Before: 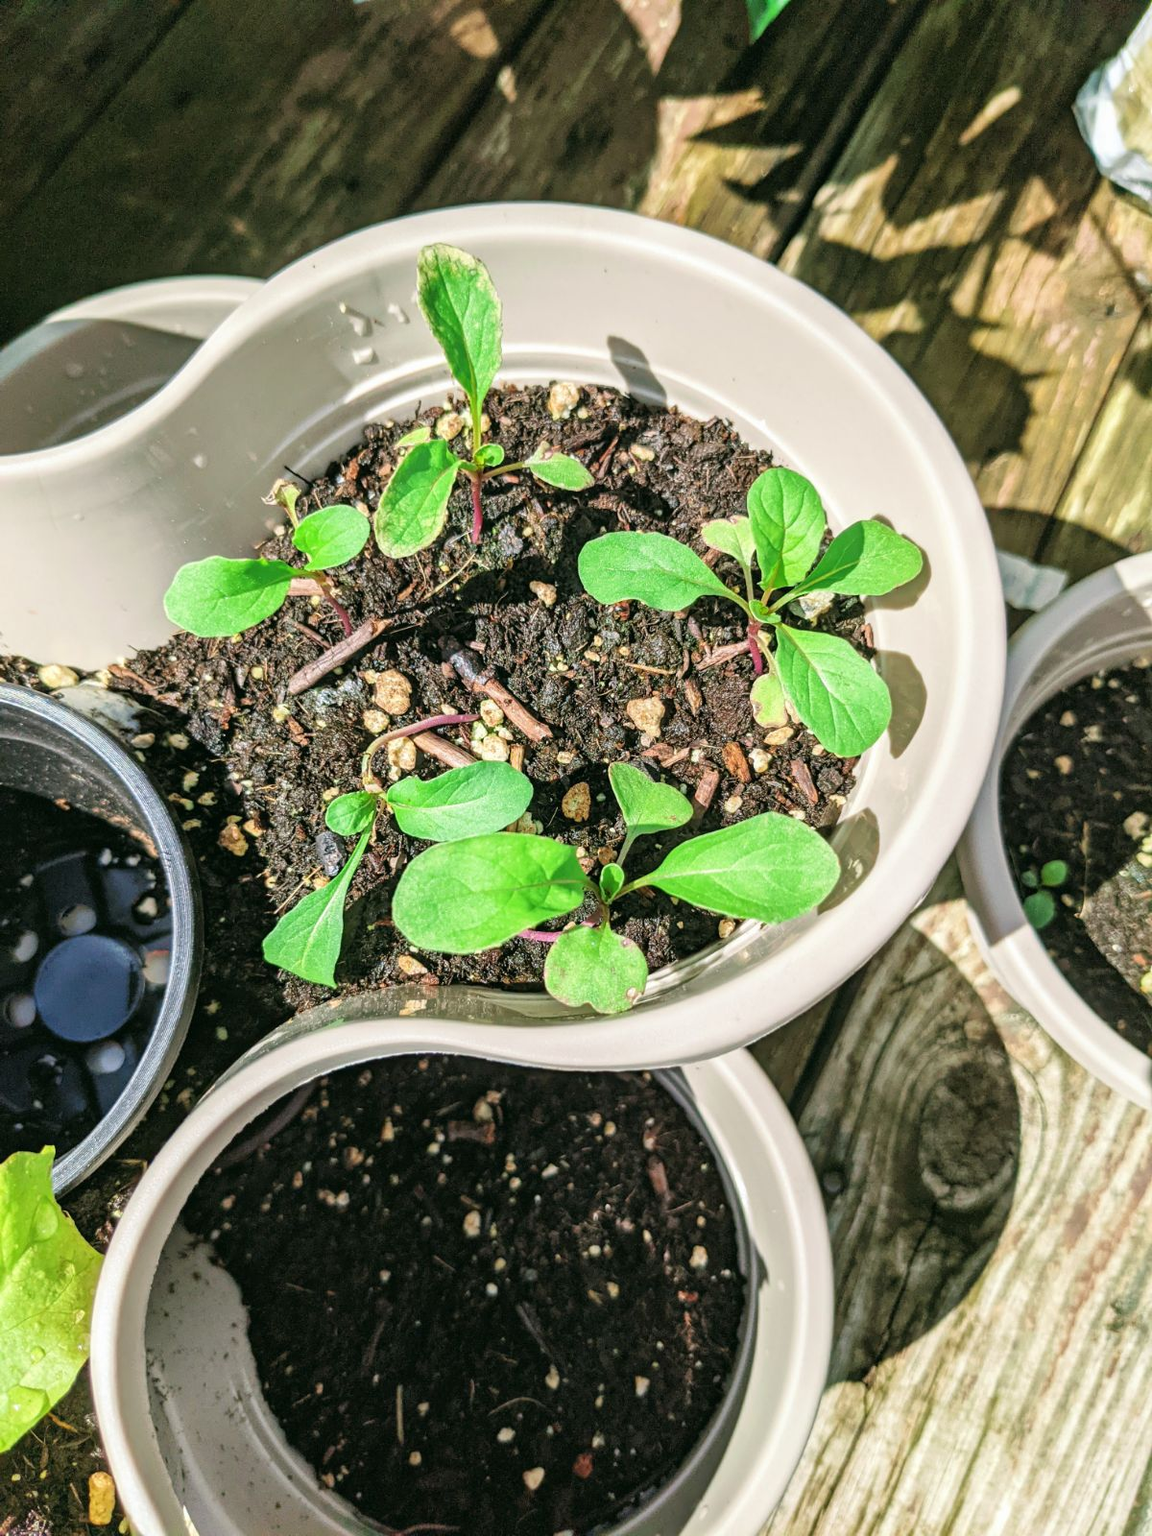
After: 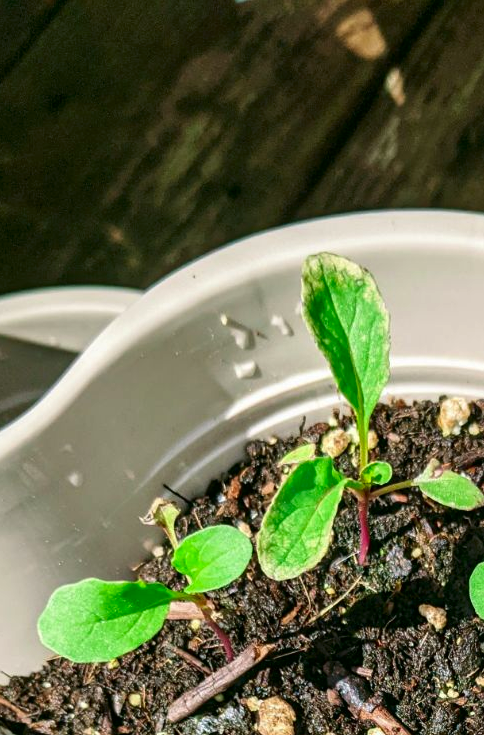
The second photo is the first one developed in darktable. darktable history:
crop and rotate: left 11.14%, top 0.084%, right 48.501%, bottom 53.942%
contrast brightness saturation: contrast 0.066, brightness -0.149, saturation 0.113
